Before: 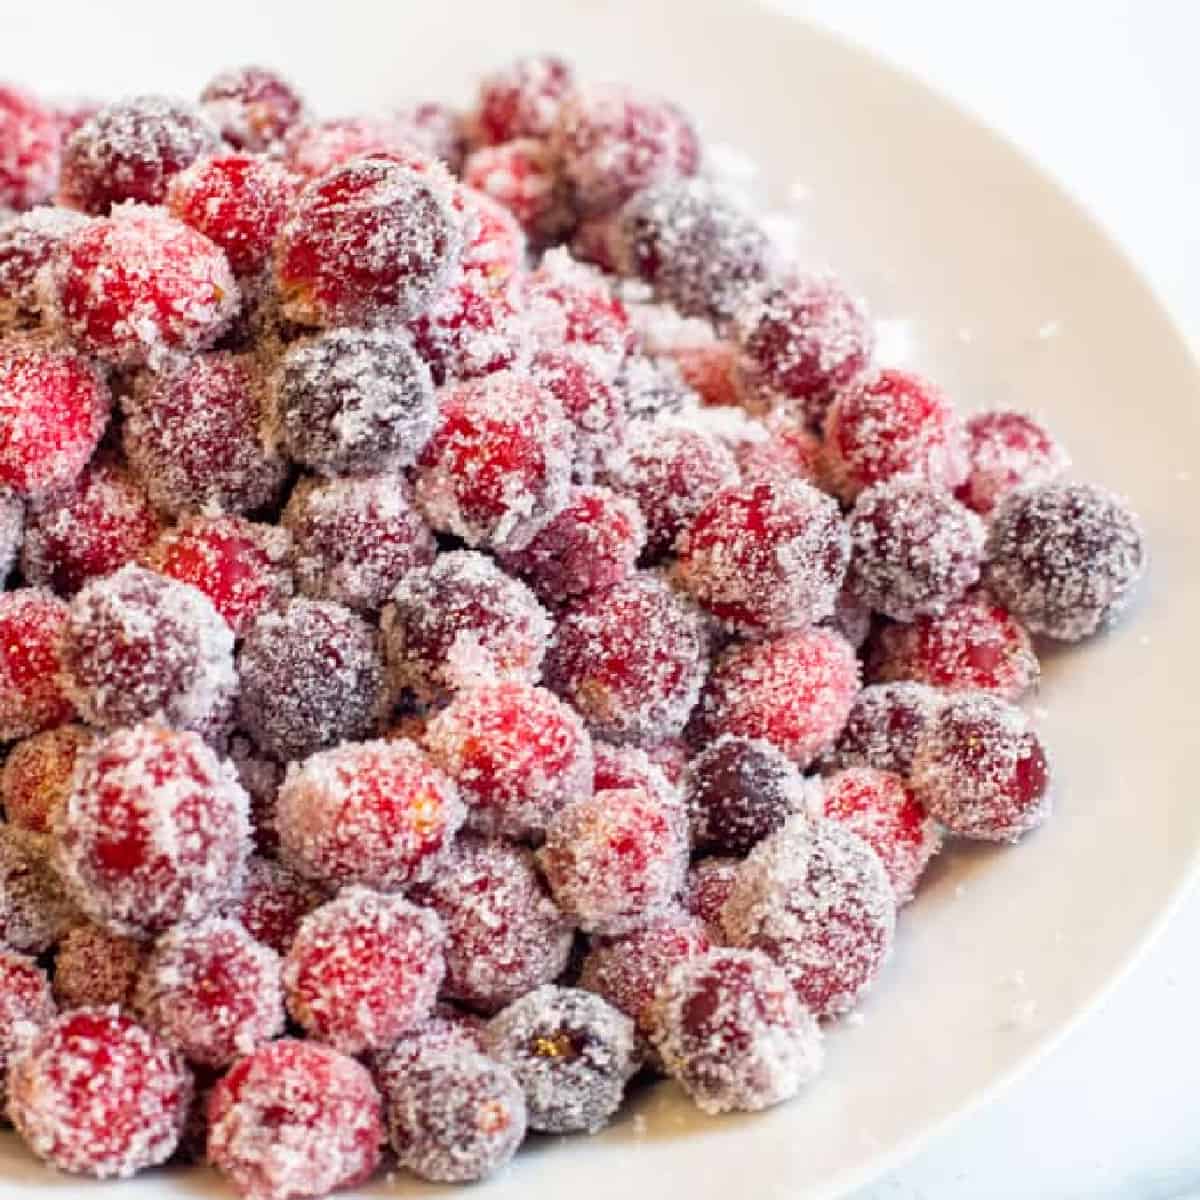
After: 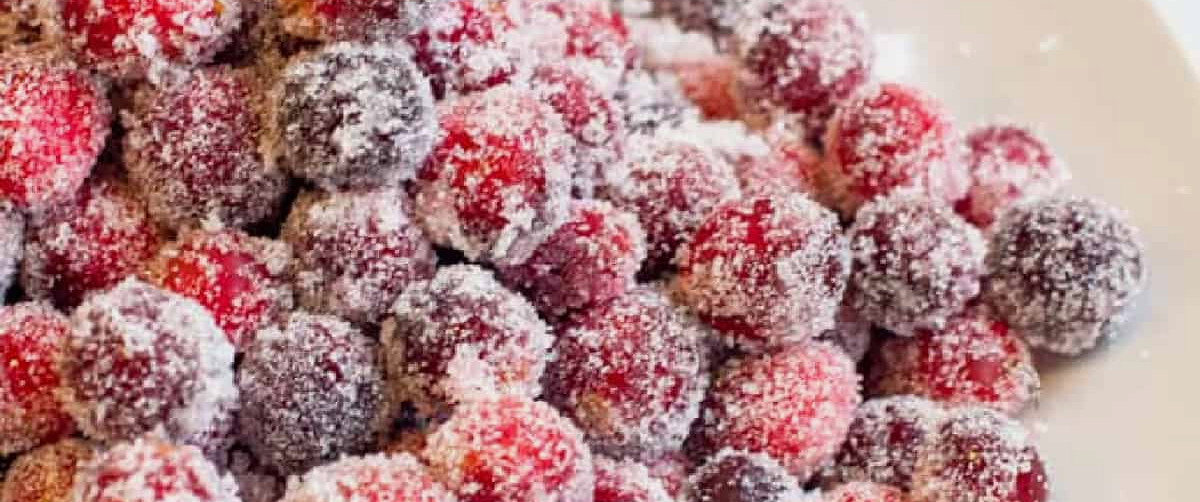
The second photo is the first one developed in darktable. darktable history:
exposure: exposure -0.157 EV, compensate highlight preservation false
crop and rotate: top 23.84%, bottom 34.294%
